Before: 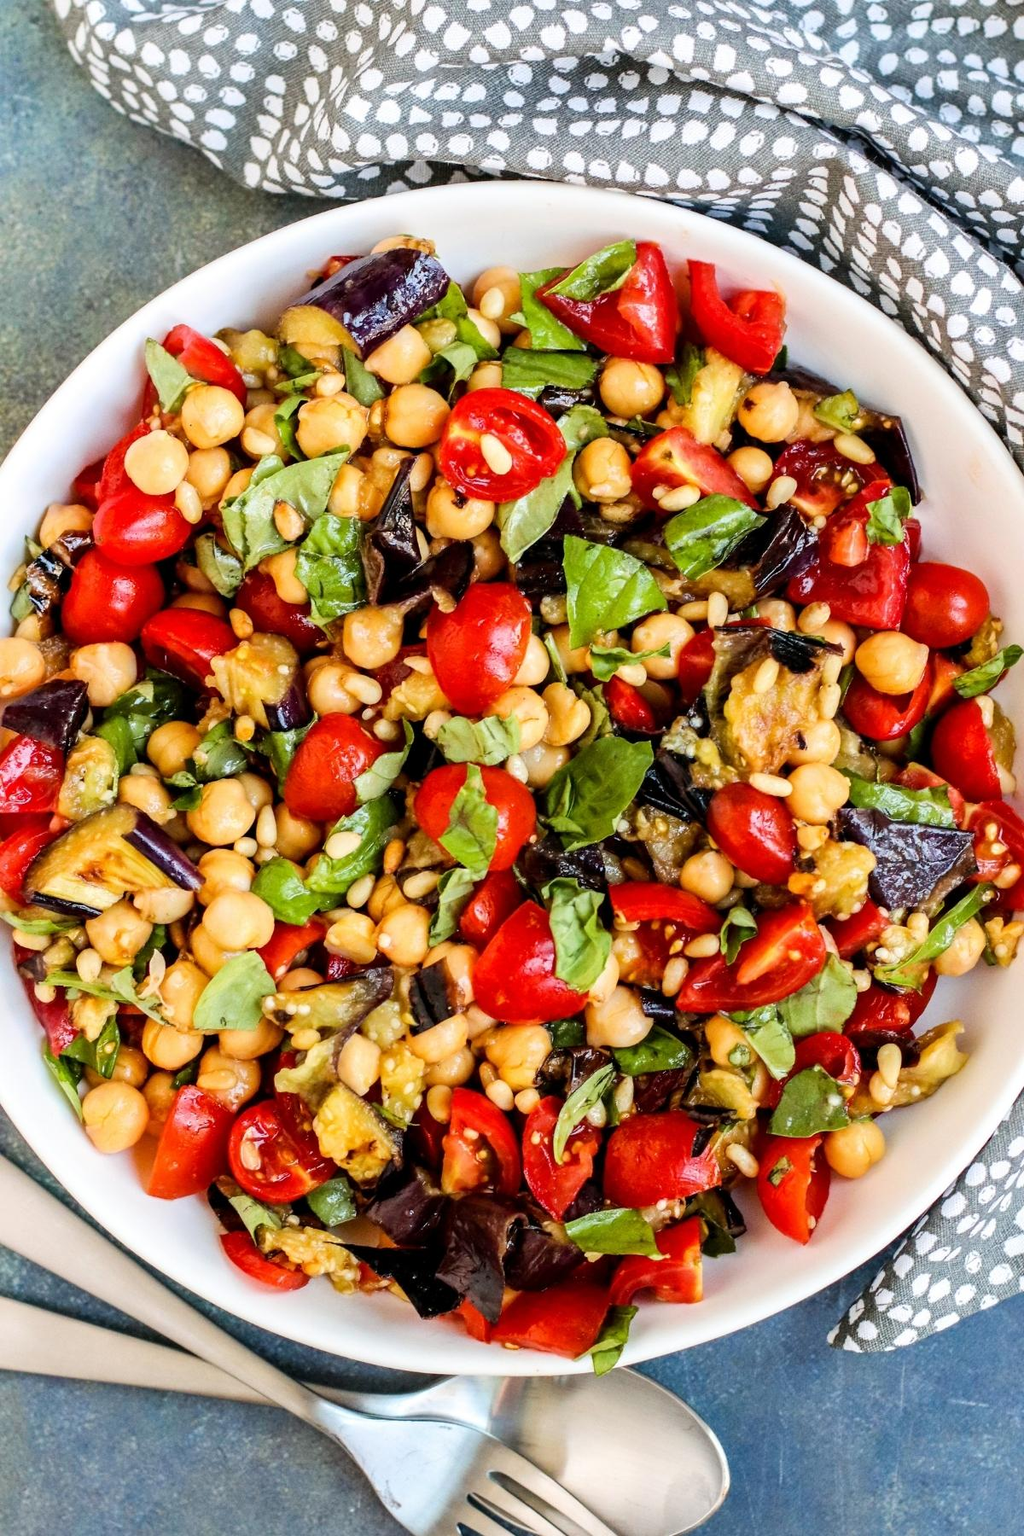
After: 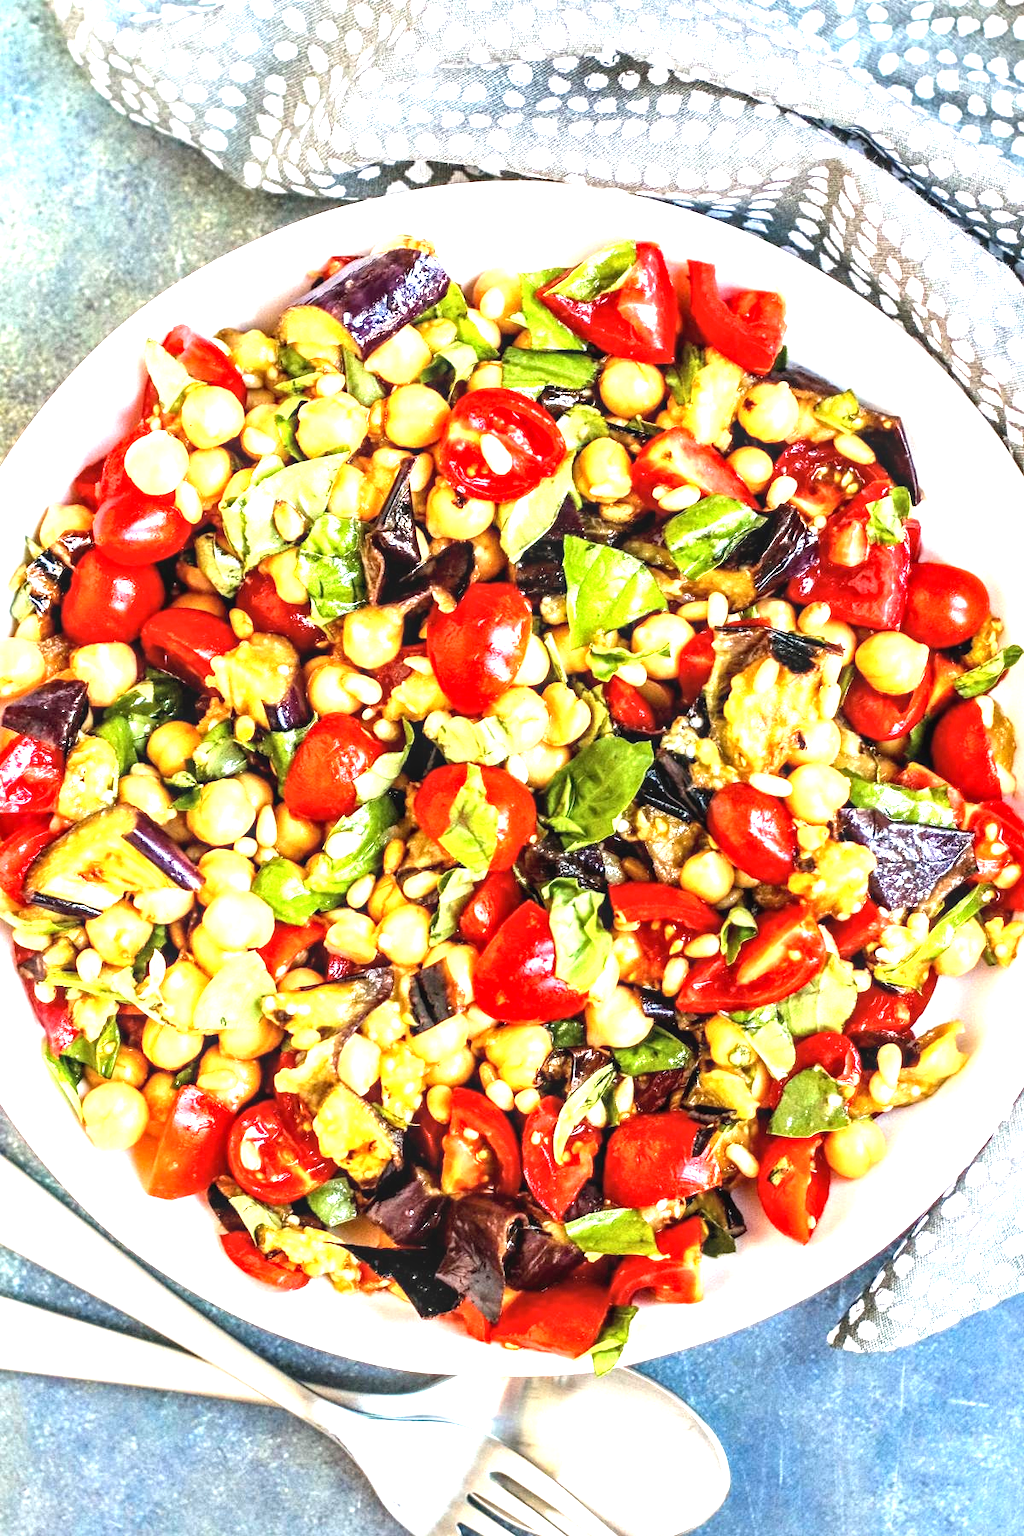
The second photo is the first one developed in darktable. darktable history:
exposure: black level correction 0, exposure 1.45 EV, compensate exposure bias true, compensate highlight preservation false
local contrast: on, module defaults
